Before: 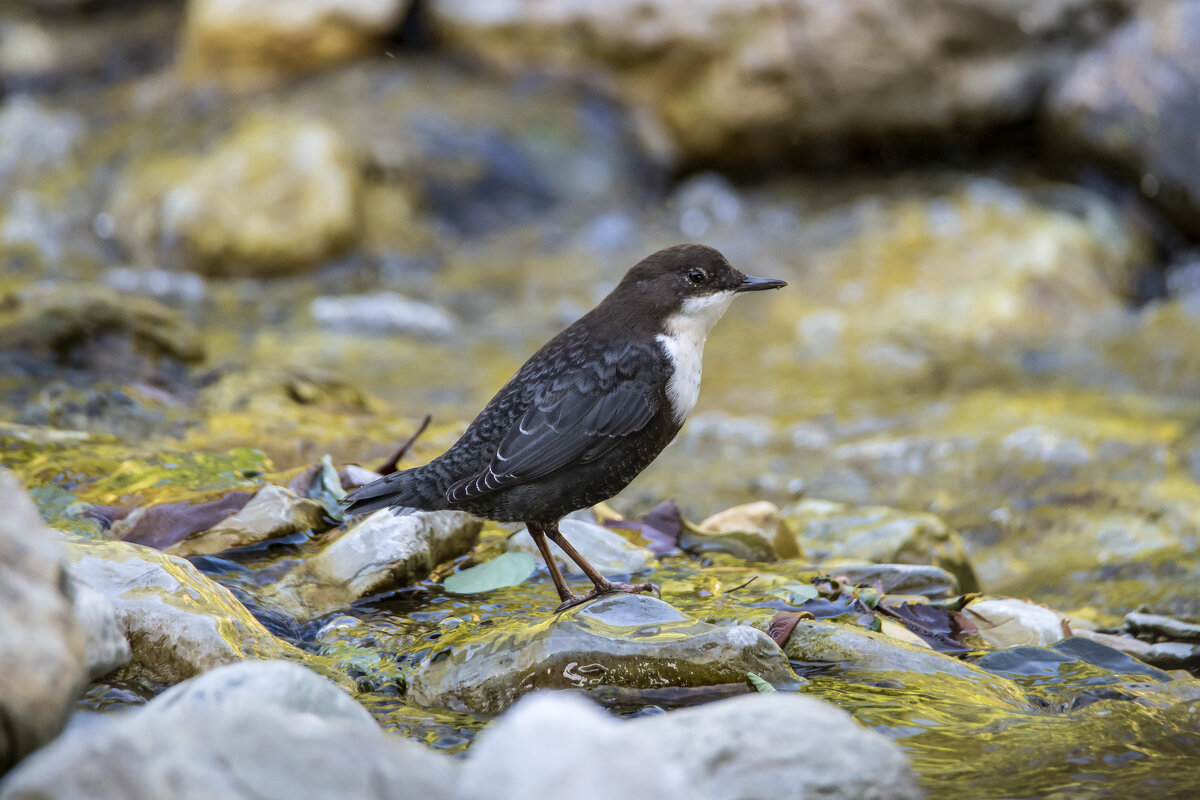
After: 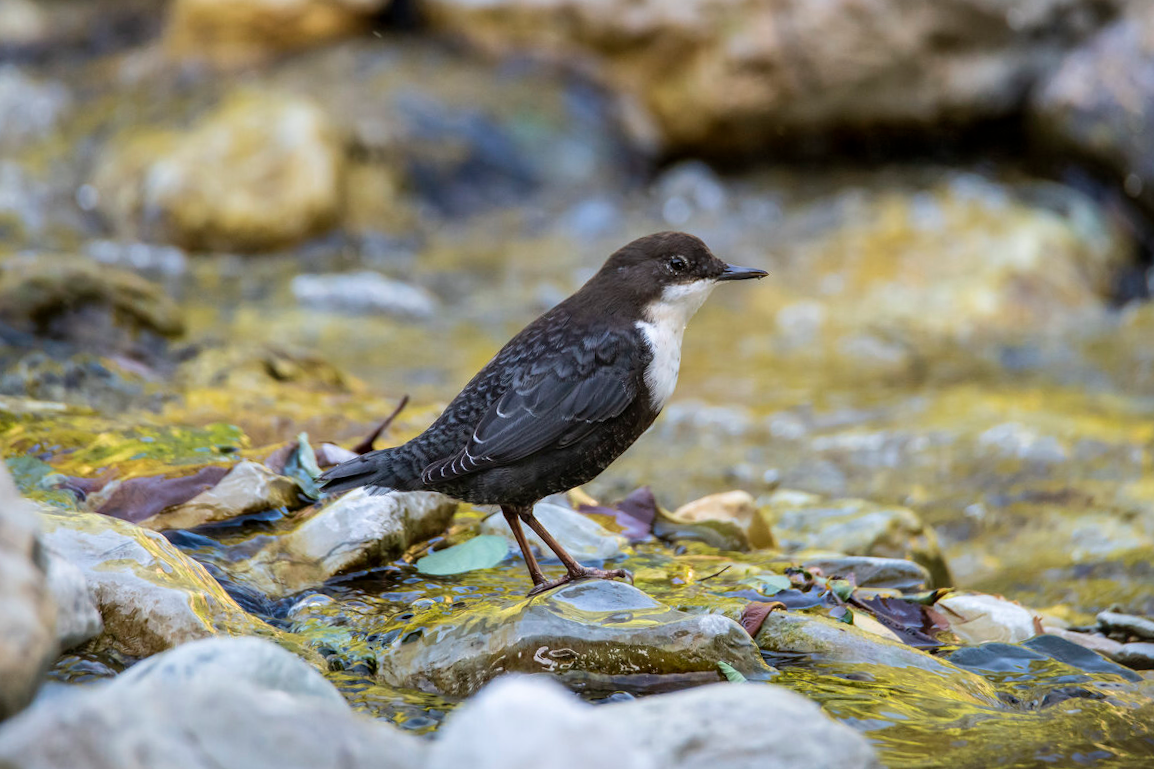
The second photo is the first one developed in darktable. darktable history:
crop and rotate: angle -1.53°
